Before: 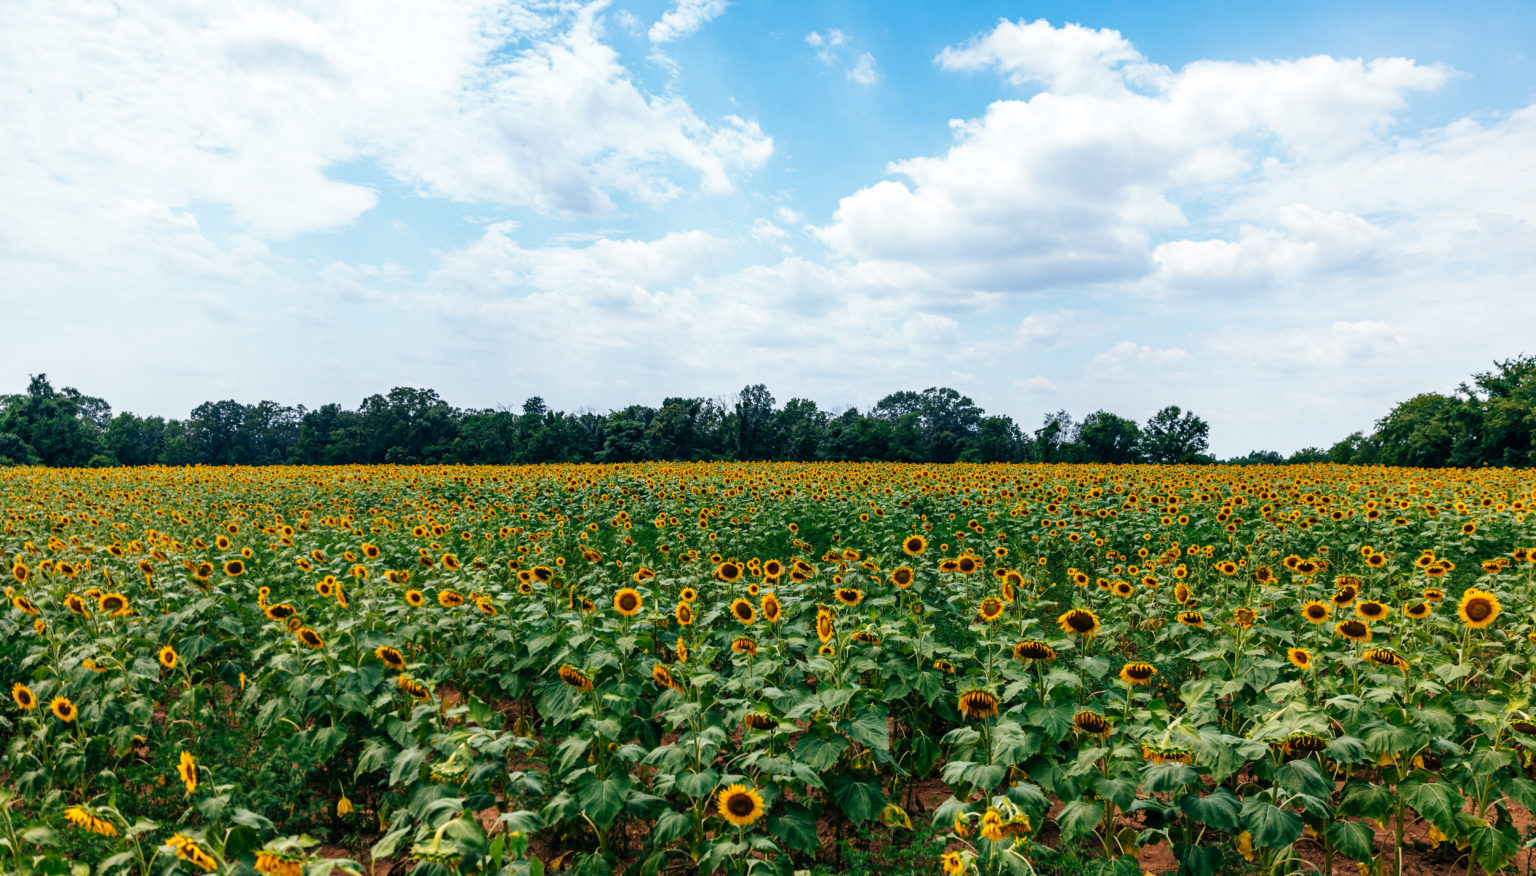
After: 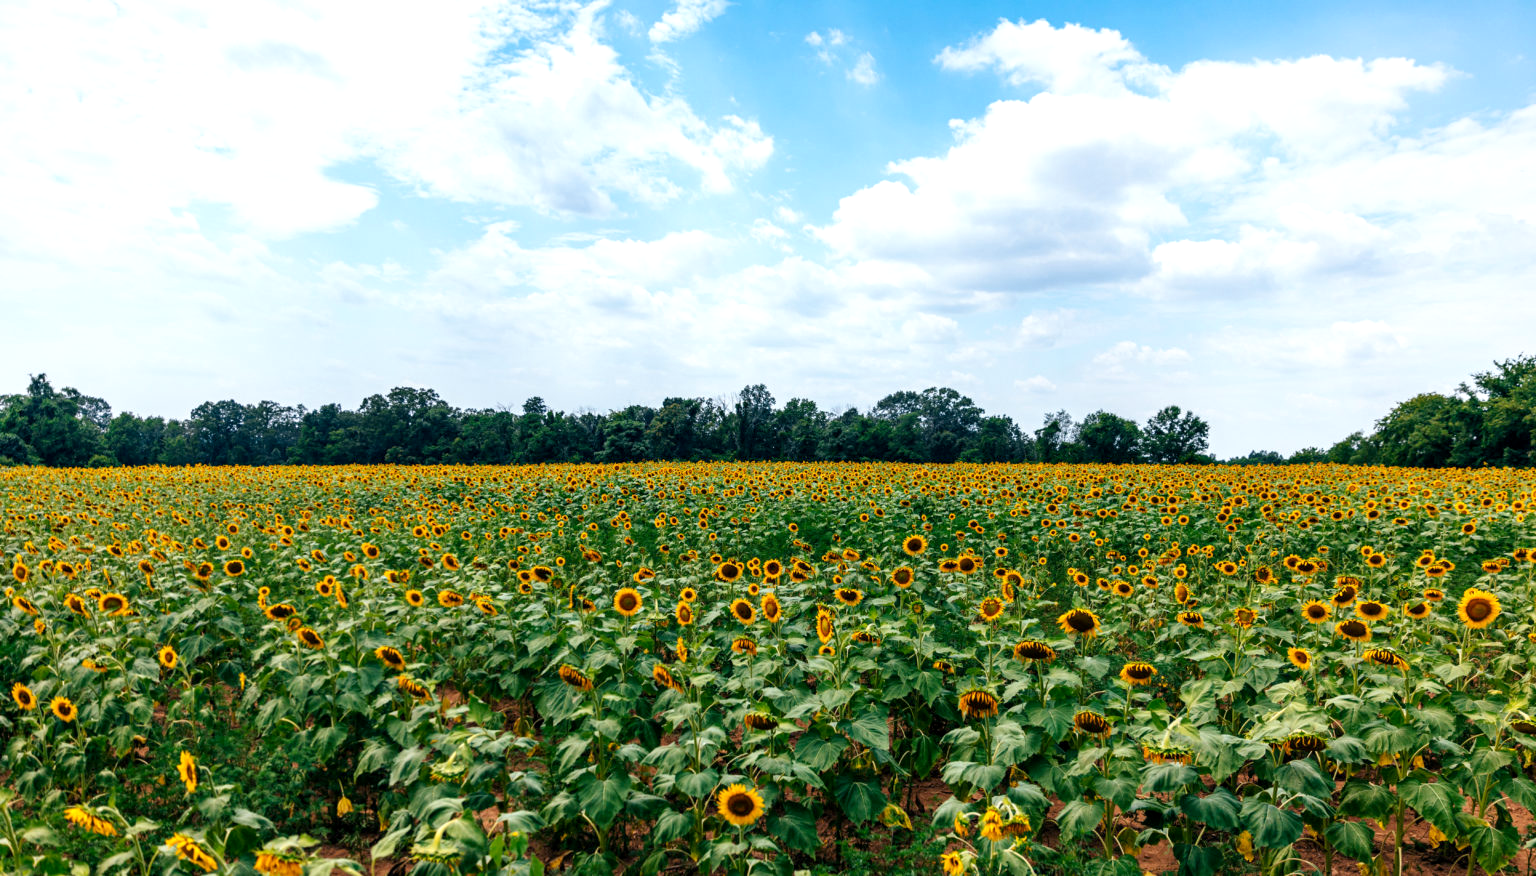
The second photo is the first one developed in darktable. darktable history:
exposure: black level correction 0.002, exposure -0.103 EV, compensate exposure bias true, compensate highlight preservation false
